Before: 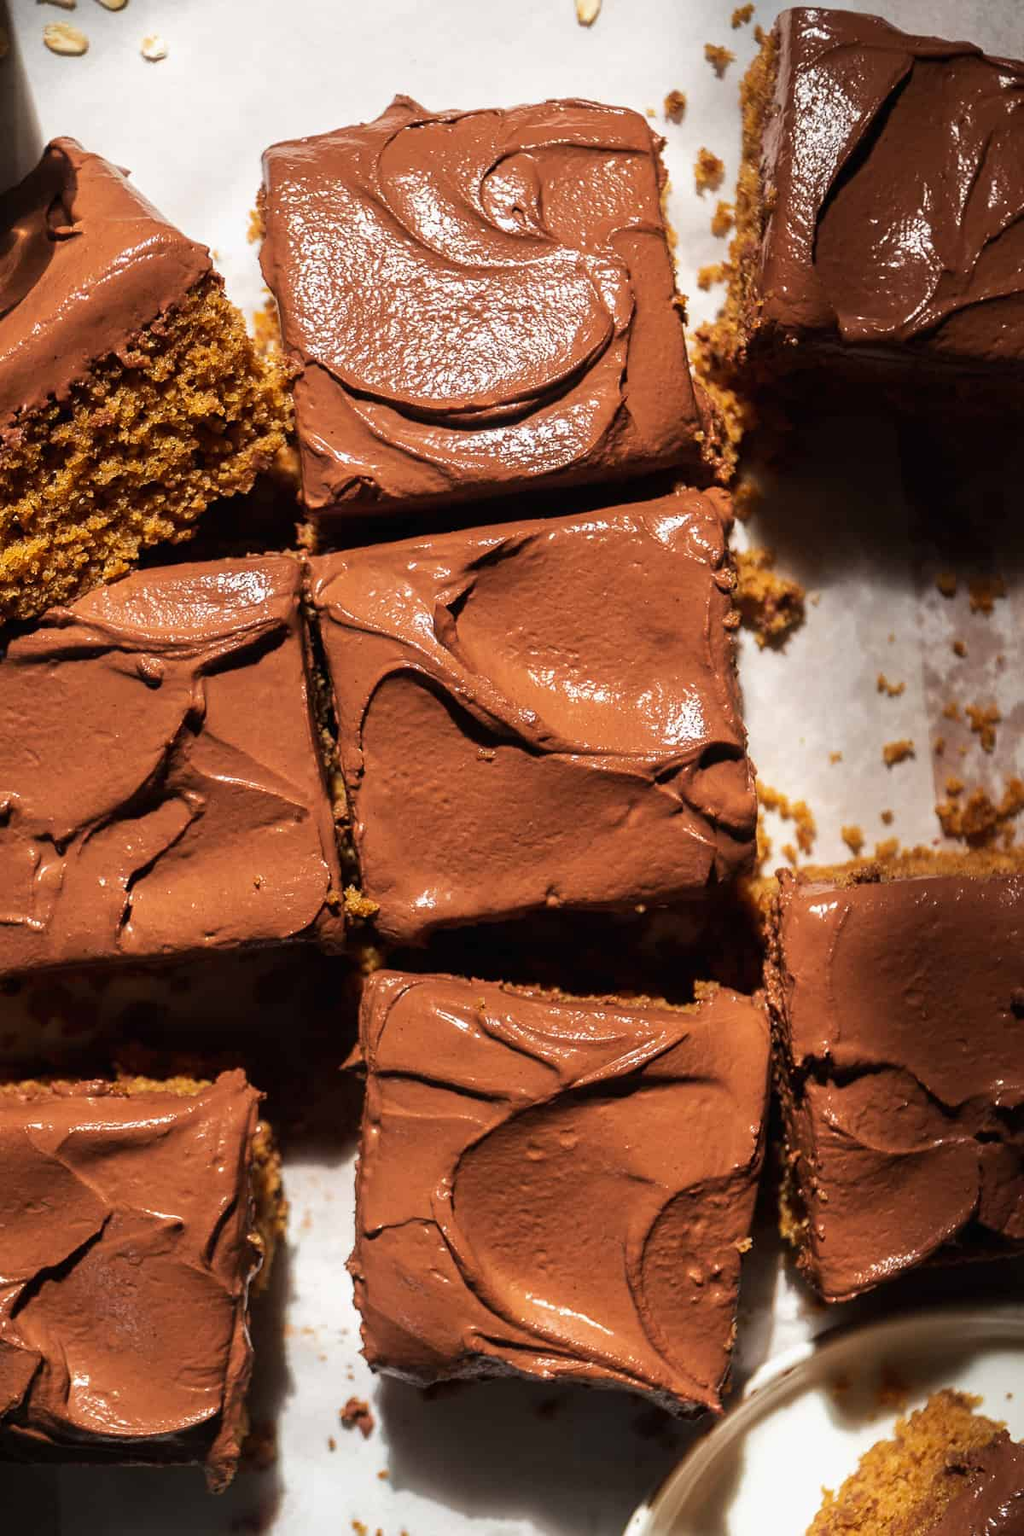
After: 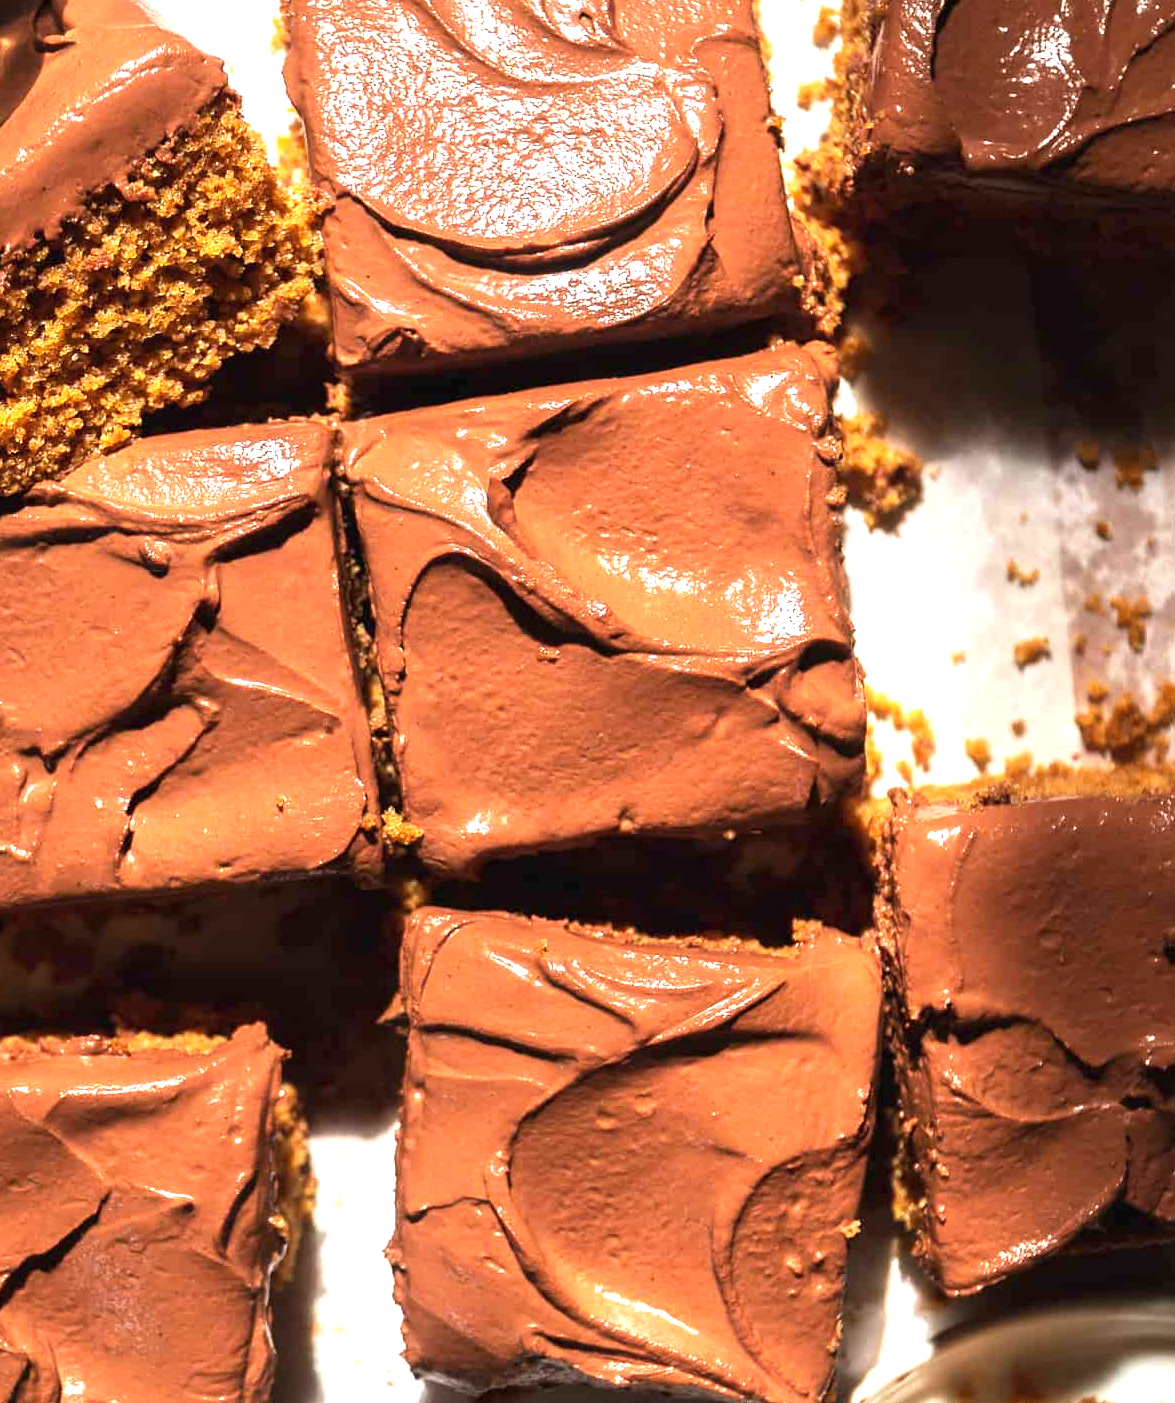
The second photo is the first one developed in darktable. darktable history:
crop and rotate: left 1.814%, top 12.818%, right 0.25%, bottom 9.225%
exposure: black level correction 0, exposure 1.1 EV, compensate exposure bias true, compensate highlight preservation false
